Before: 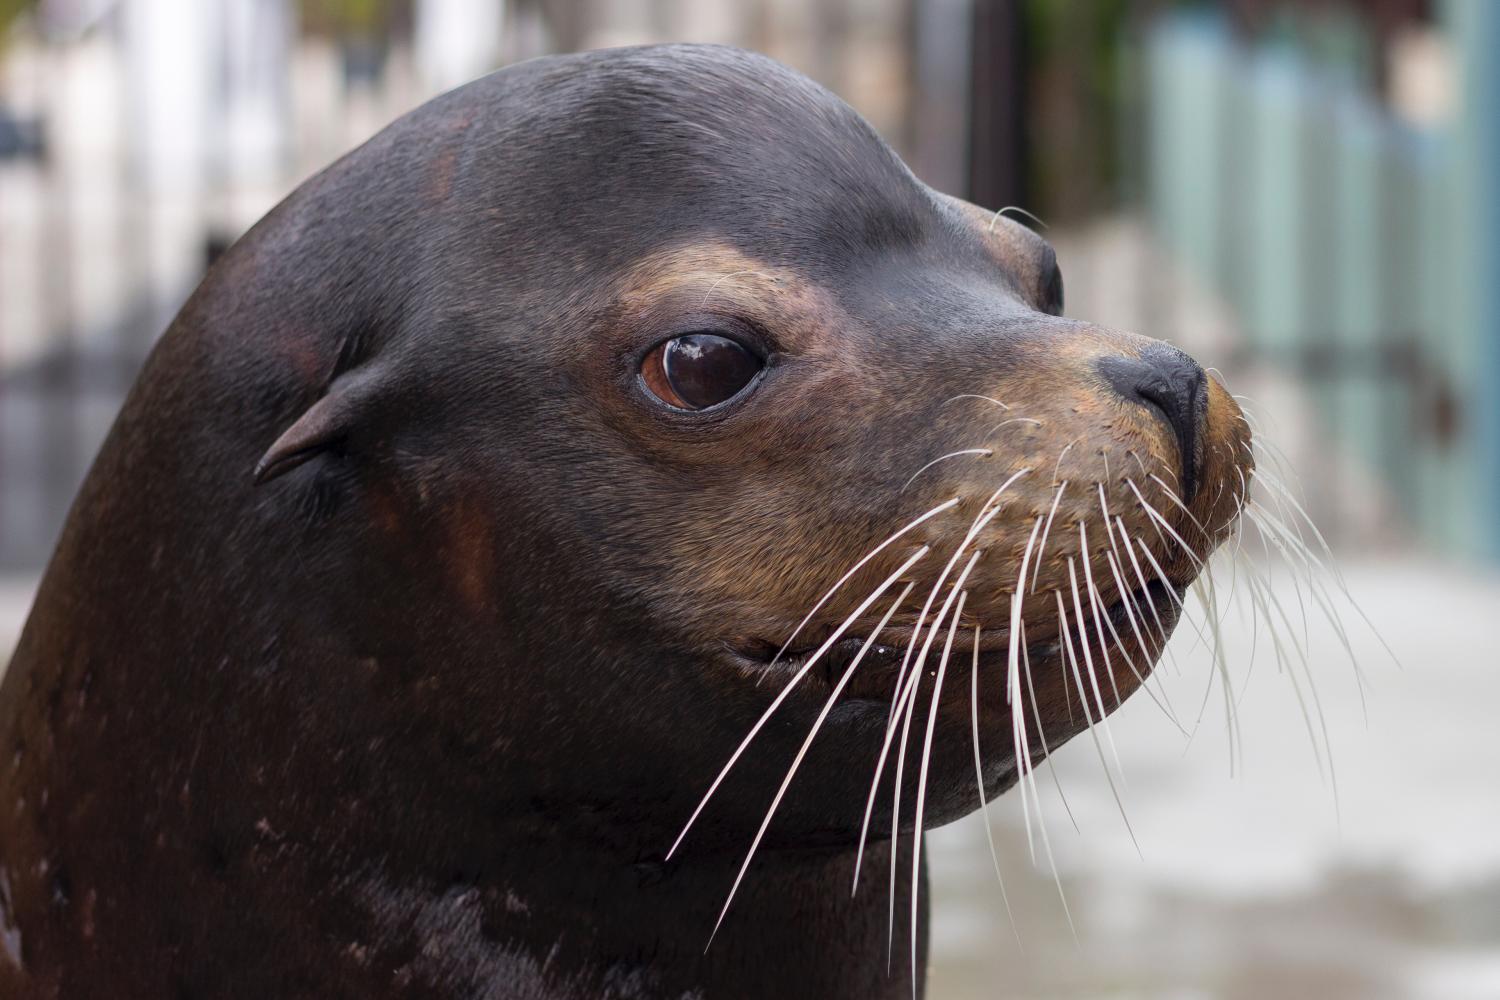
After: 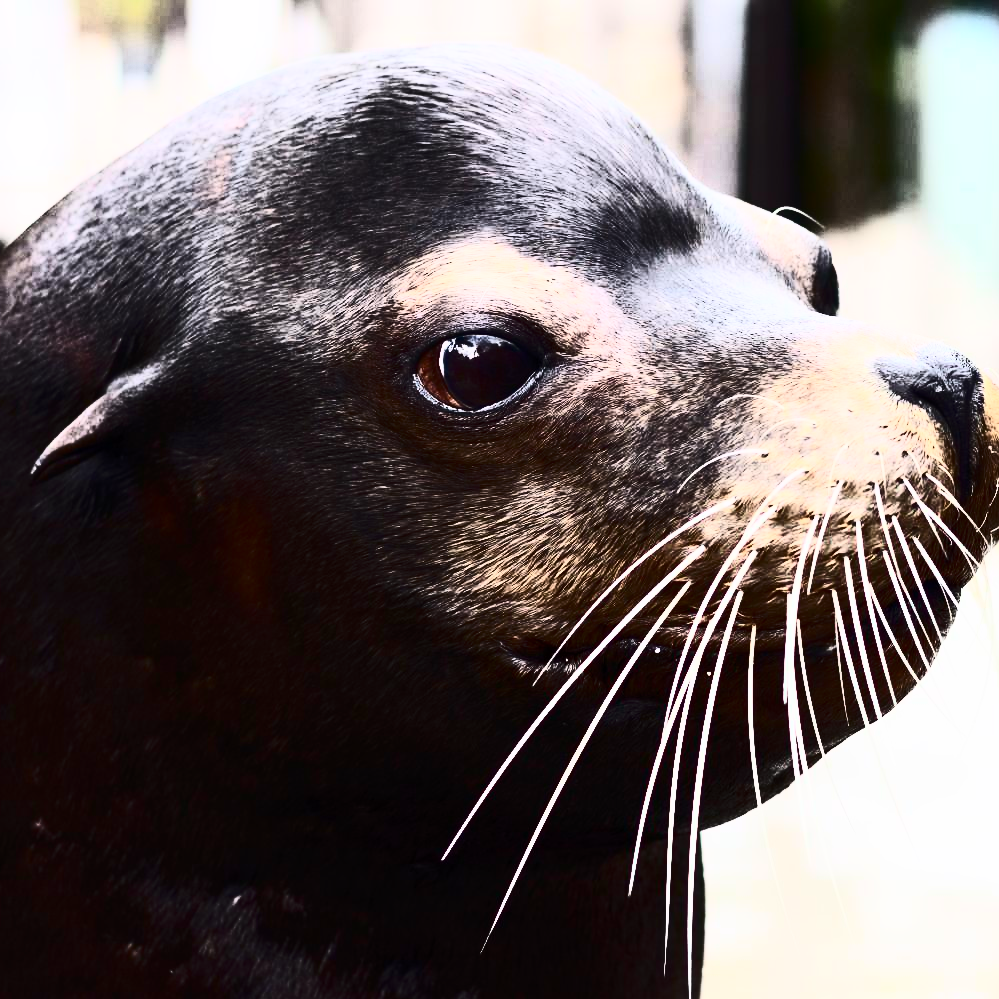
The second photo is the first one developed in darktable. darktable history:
crop and rotate: left 15.055%, right 18.278%
rgb curve: curves: ch0 [(0, 0) (0.284, 0.292) (0.505, 0.644) (1, 1)], compensate middle gray true
contrast brightness saturation: contrast 0.93, brightness 0.2
